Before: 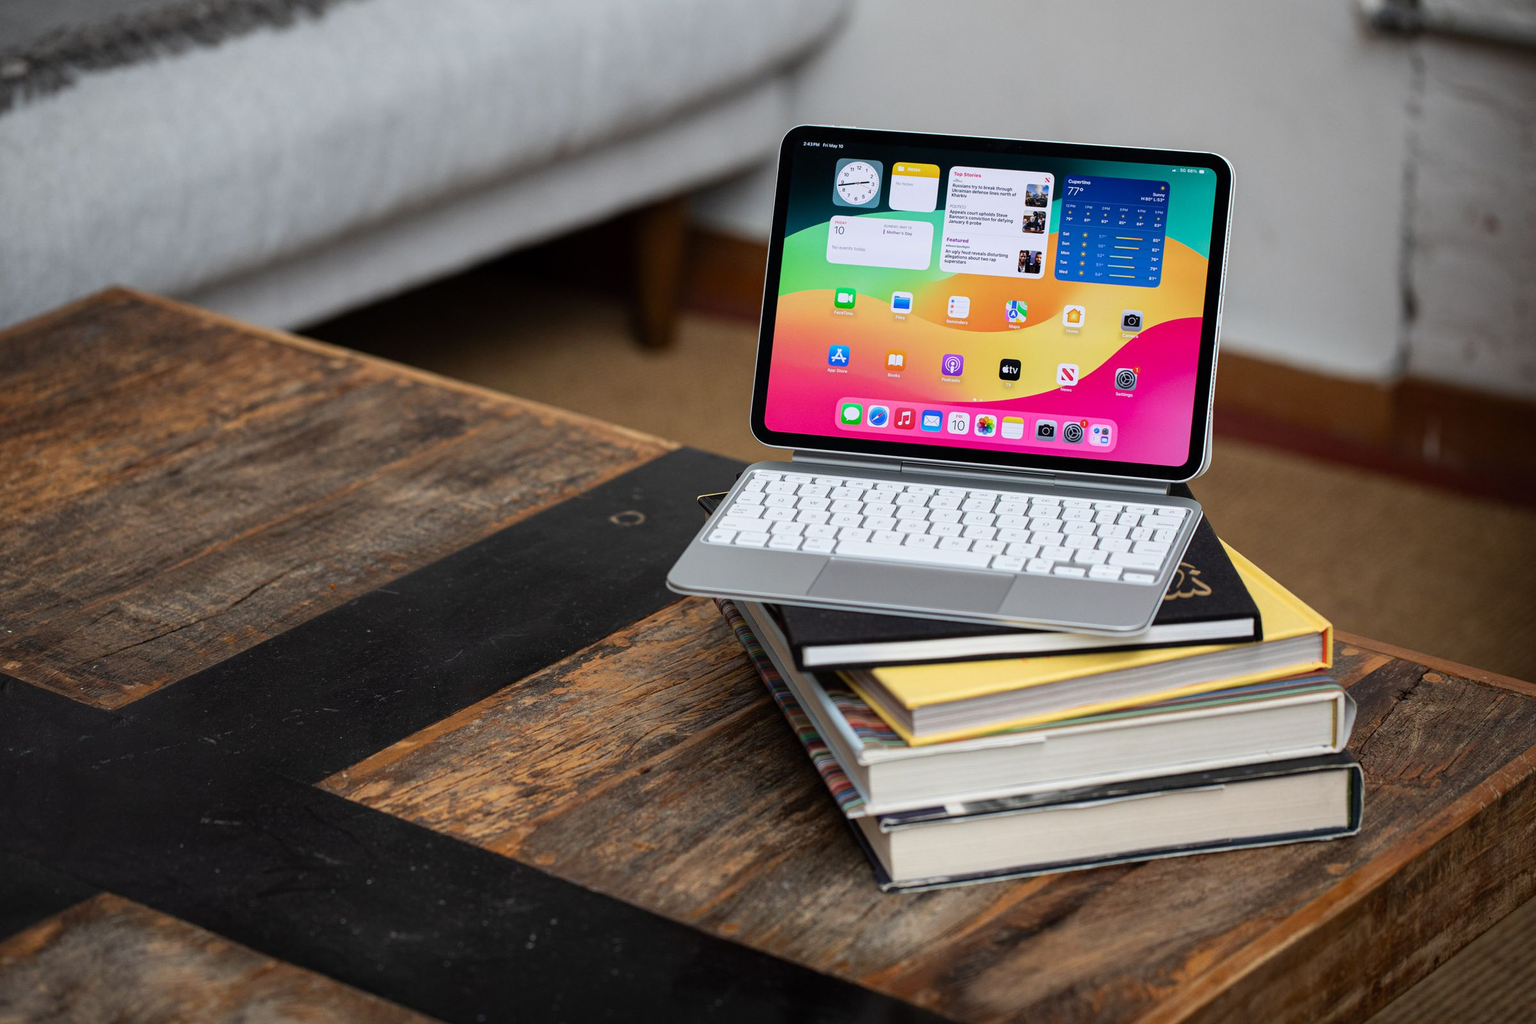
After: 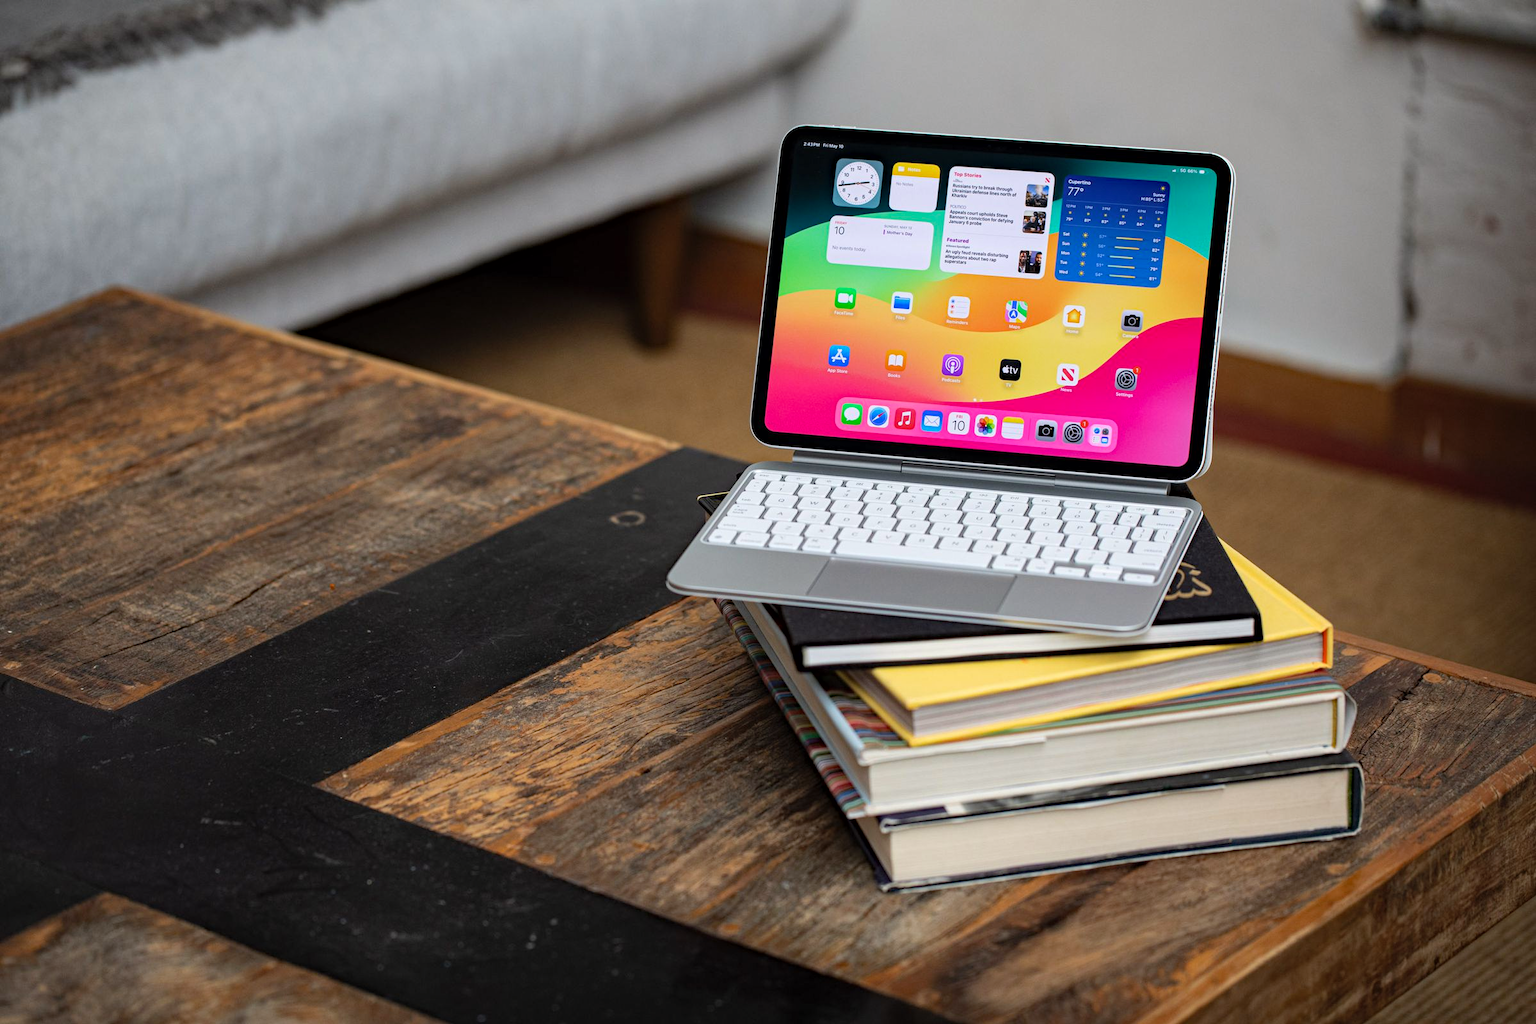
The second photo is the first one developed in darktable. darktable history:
contrast brightness saturation: contrast 0.05, brightness 0.06, saturation 0.01
white balance: emerald 1
haze removal: strength 0.29, distance 0.25, compatibility mode true, adaptive false
